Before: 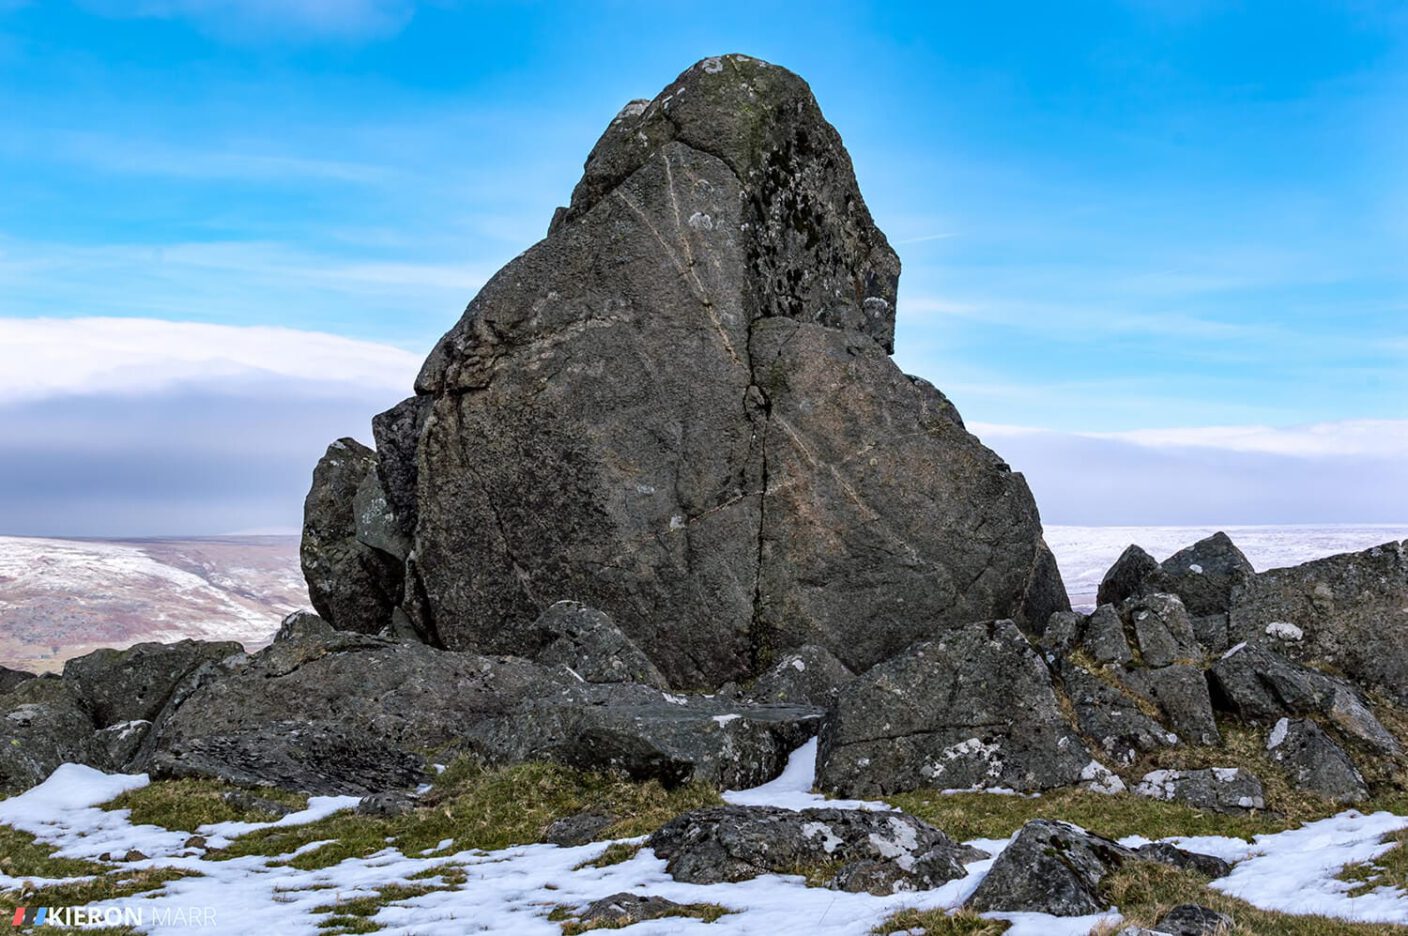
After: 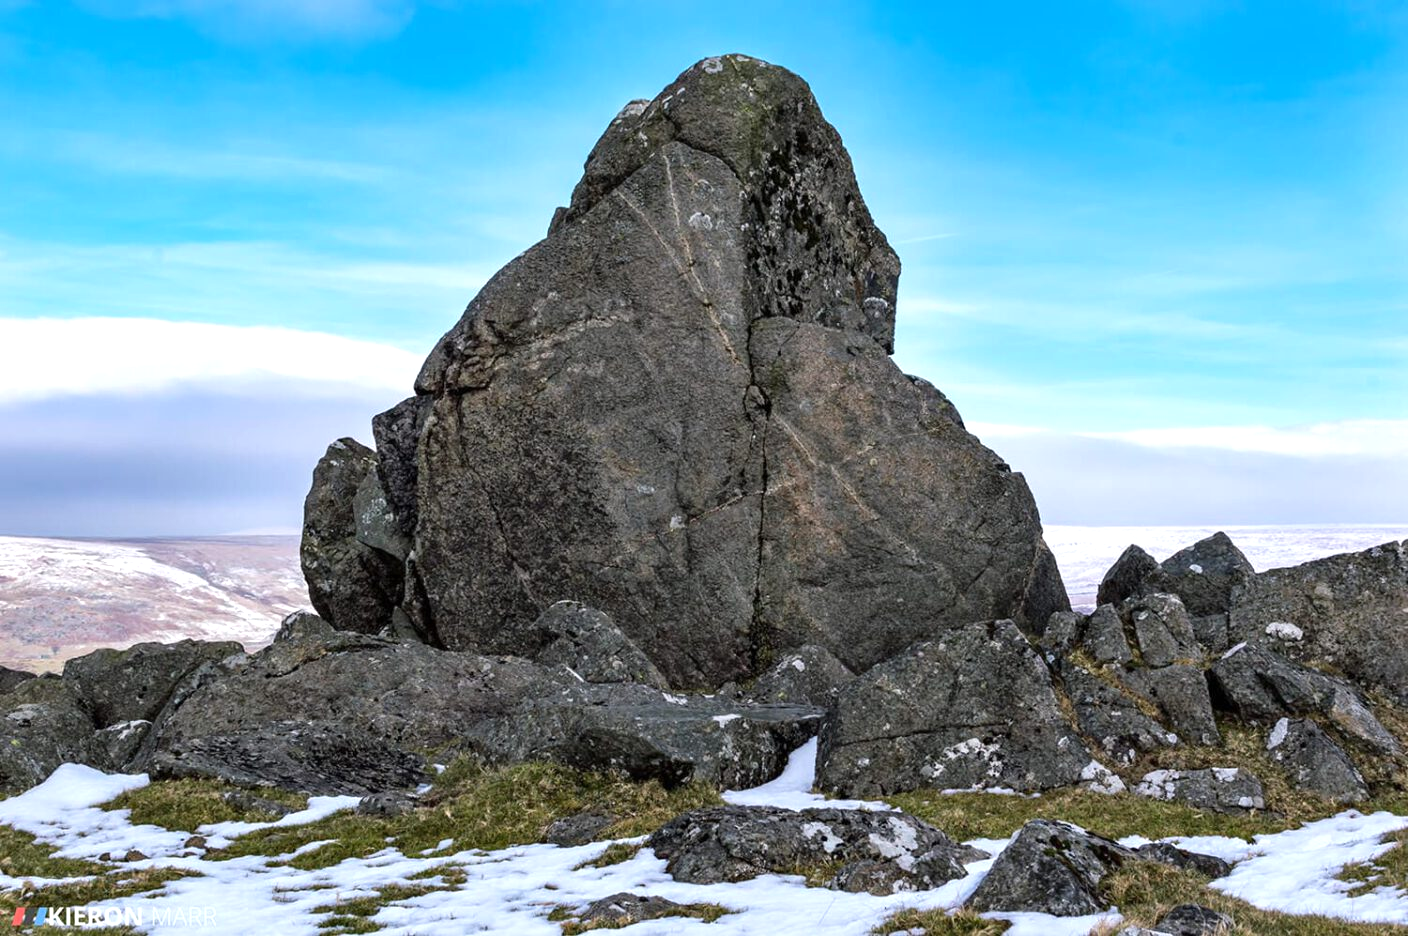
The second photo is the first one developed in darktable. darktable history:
exposure: exposure 0.34 EV, compensate exposure bias true, compensate highlight preservation false
